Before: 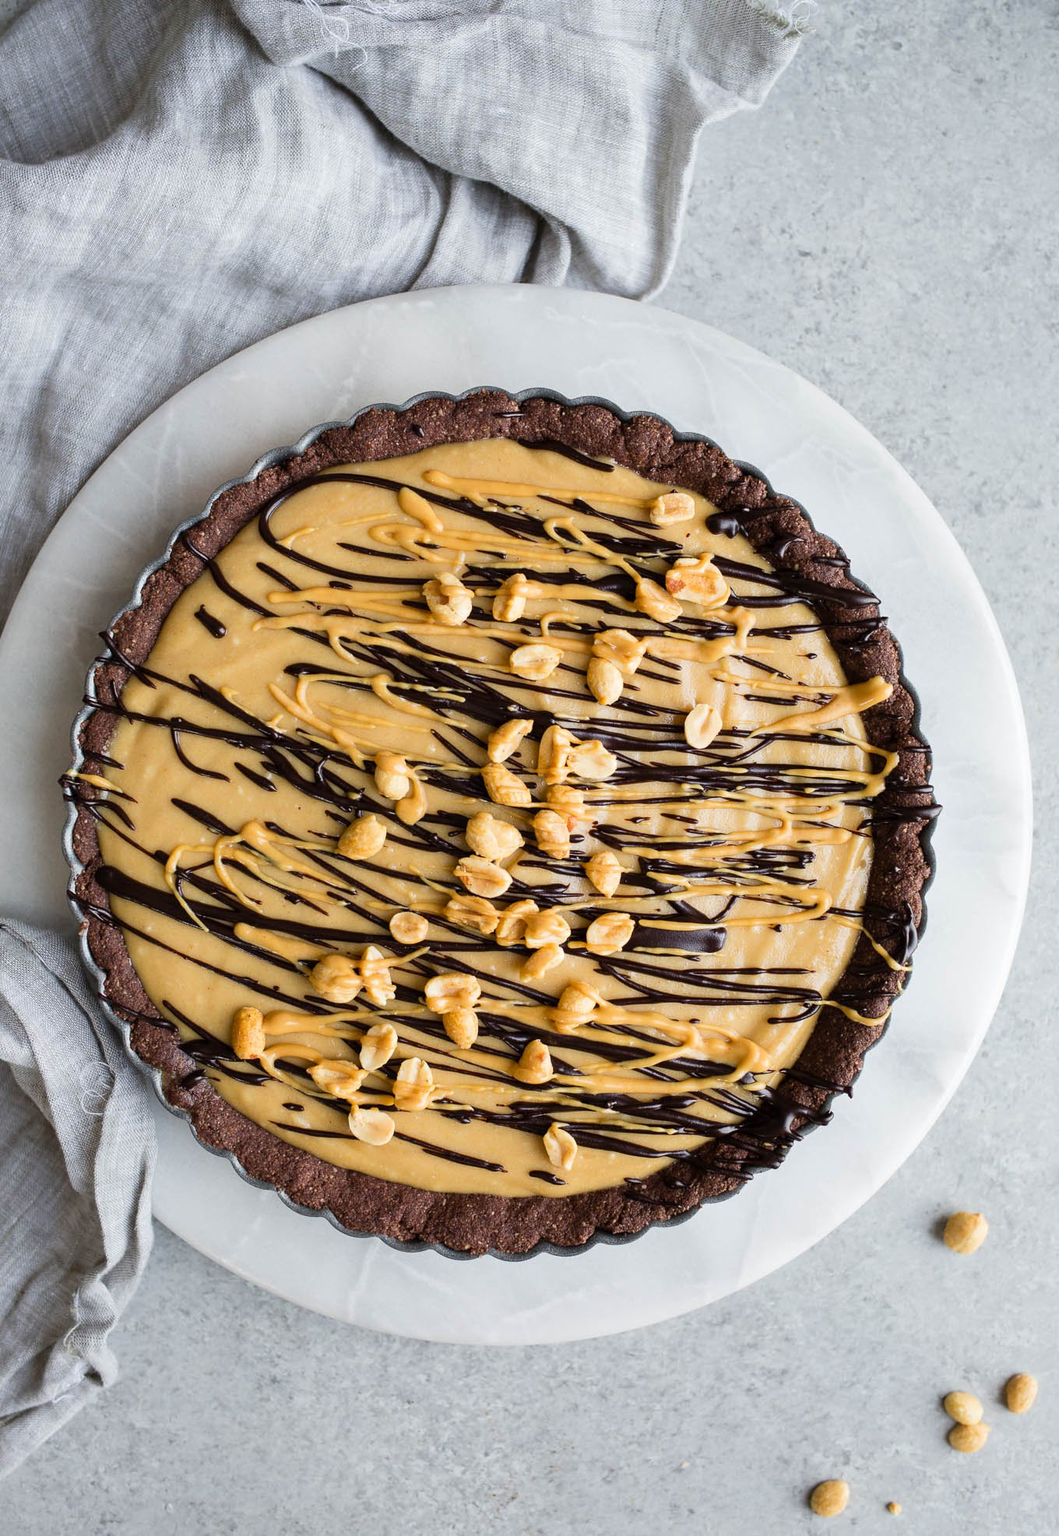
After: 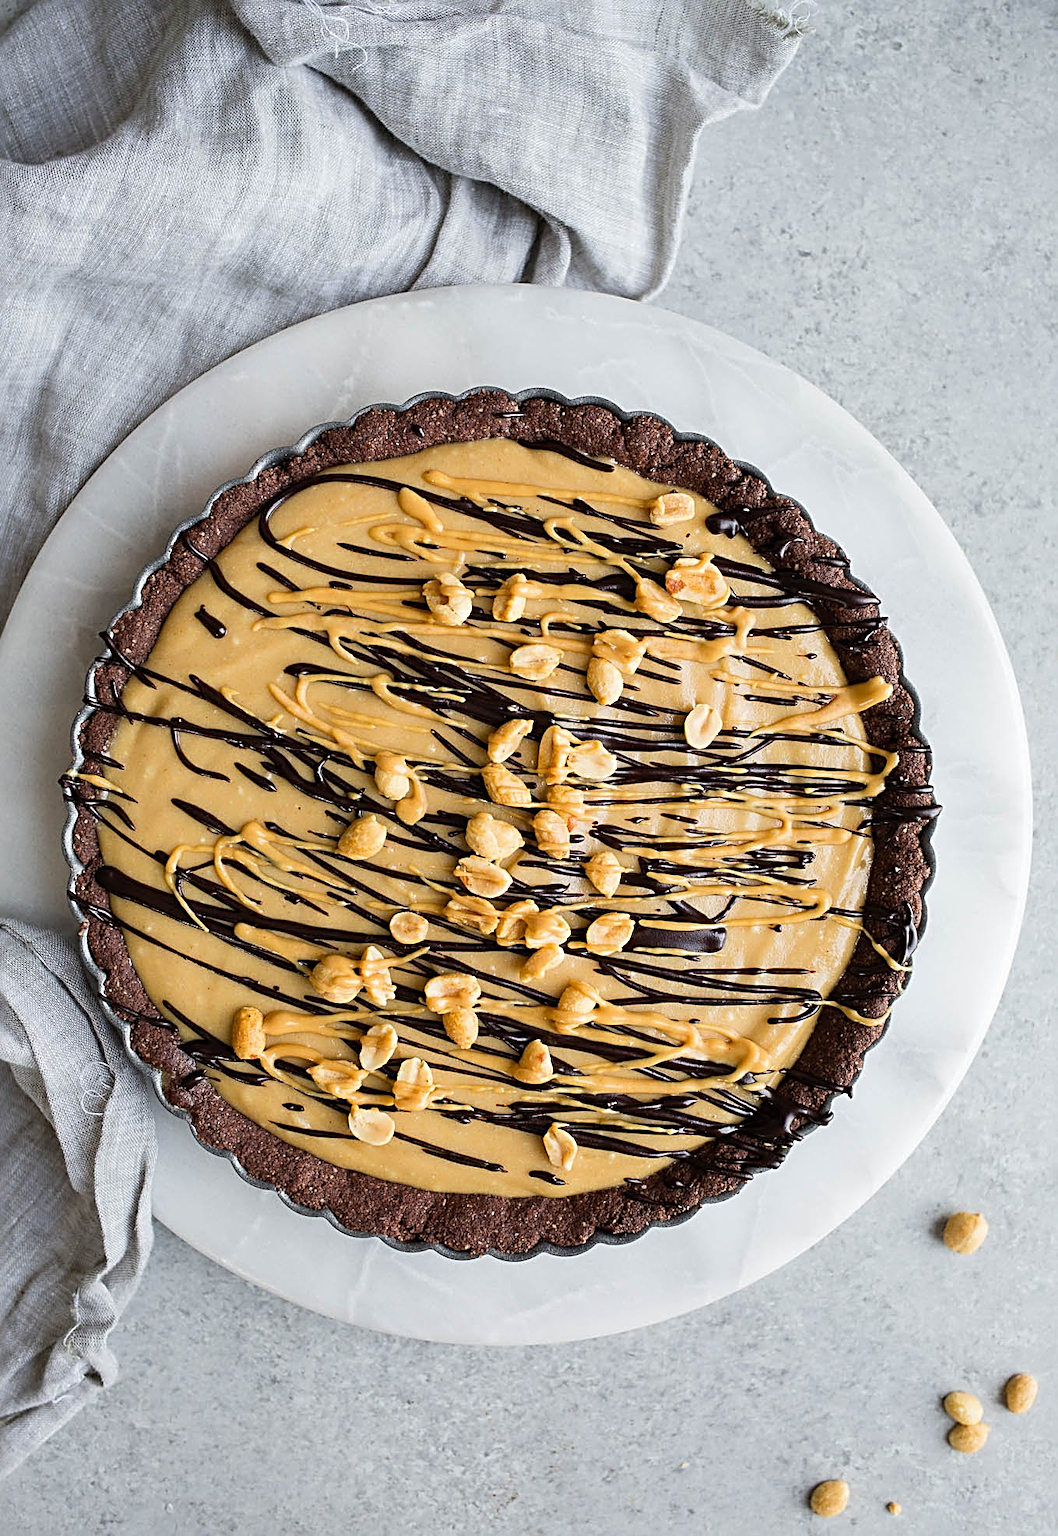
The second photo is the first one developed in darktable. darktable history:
sharpen: radius 2.823, amount 0.727
